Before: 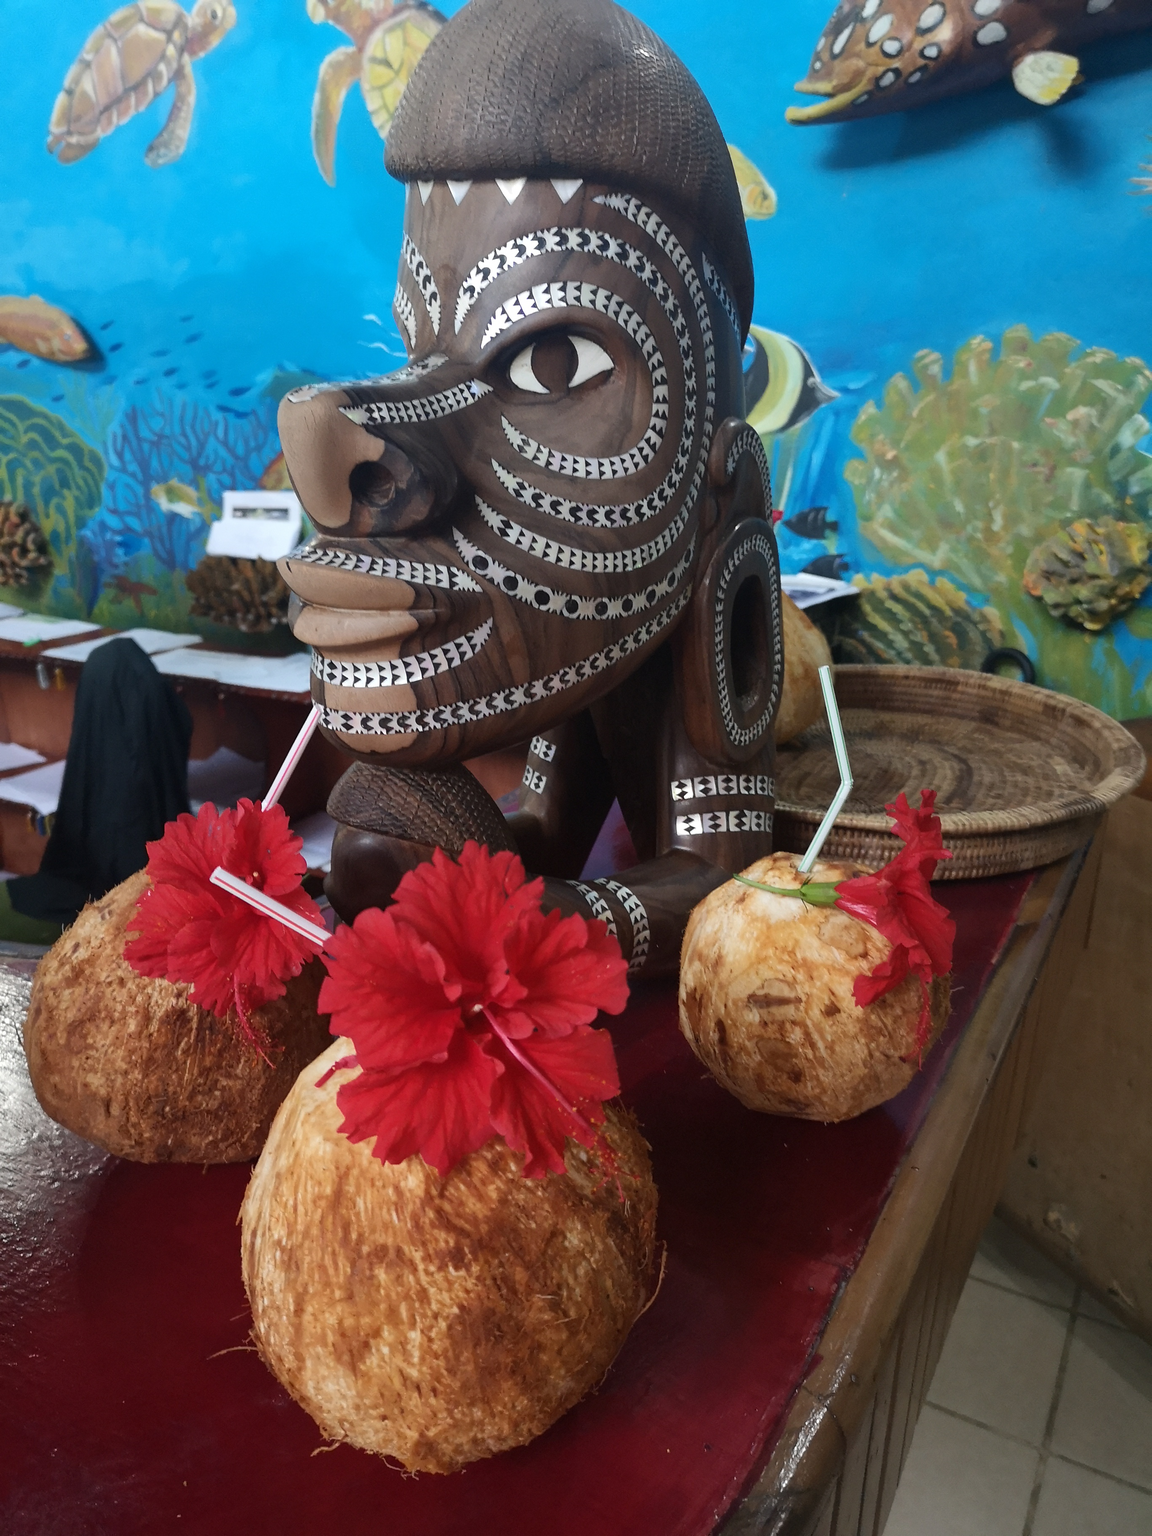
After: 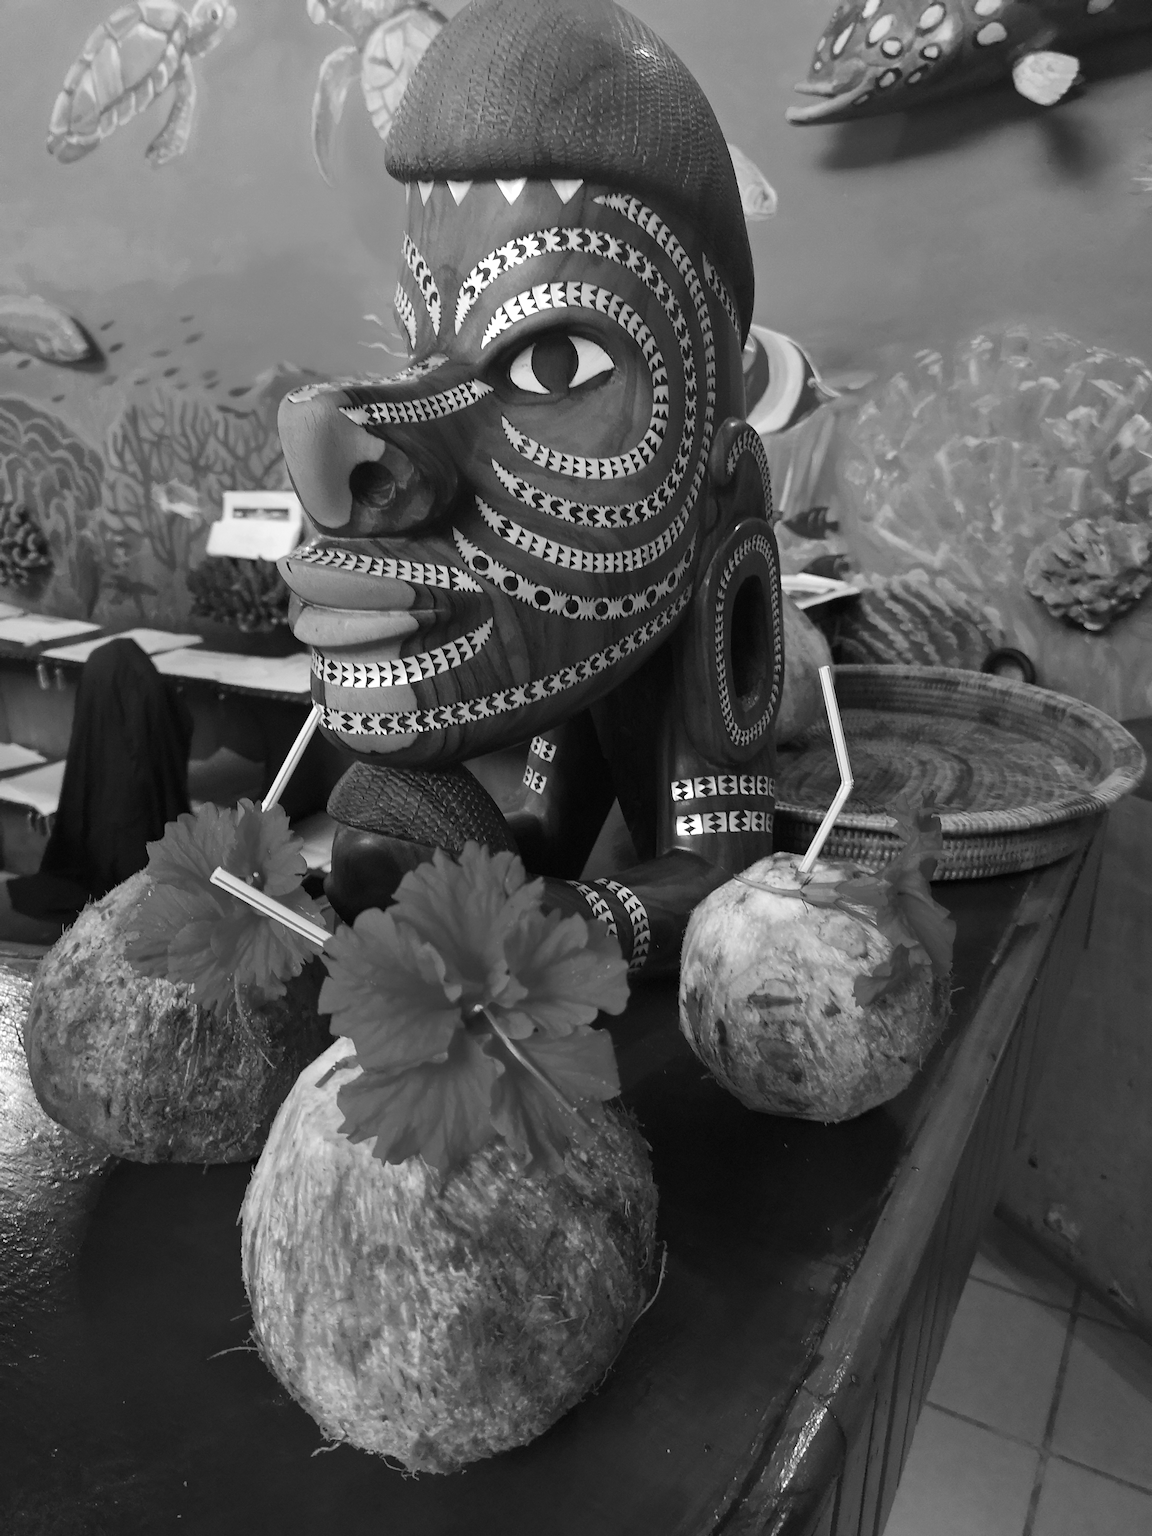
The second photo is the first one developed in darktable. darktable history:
contrast equalizer: octaves 7, y [[0.6 ×6], [0.55 ×6], [0 ×6], [0 ×6], [0 ×6]], mix 0.15
monochrome: a 16.06, b 15.48, size 1
